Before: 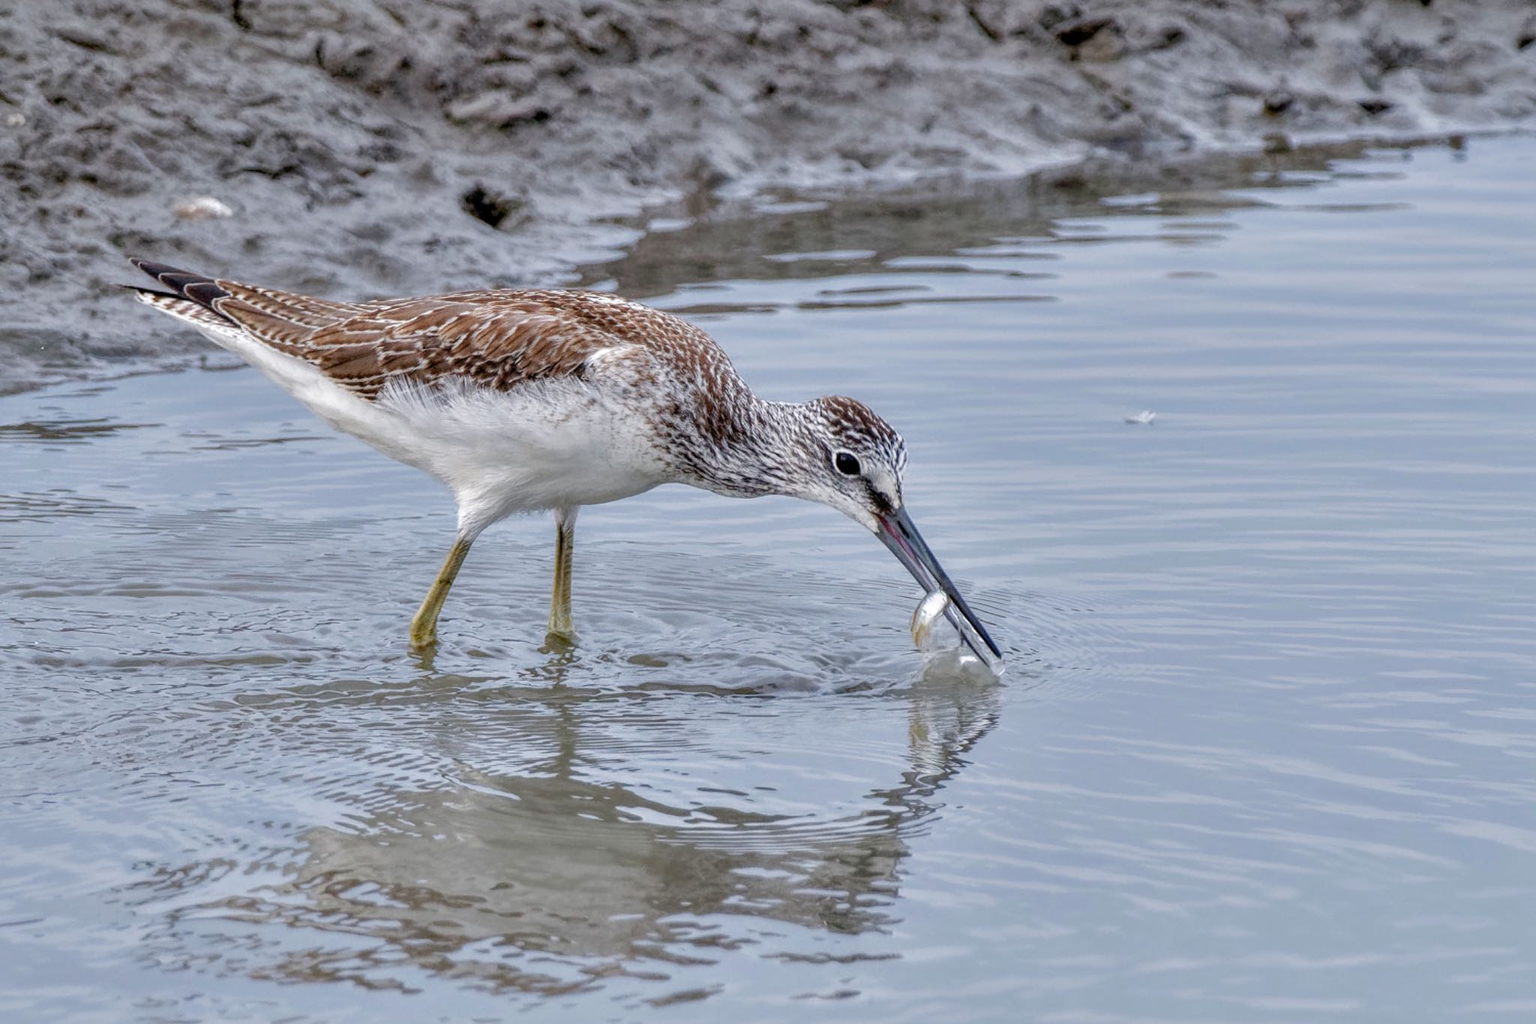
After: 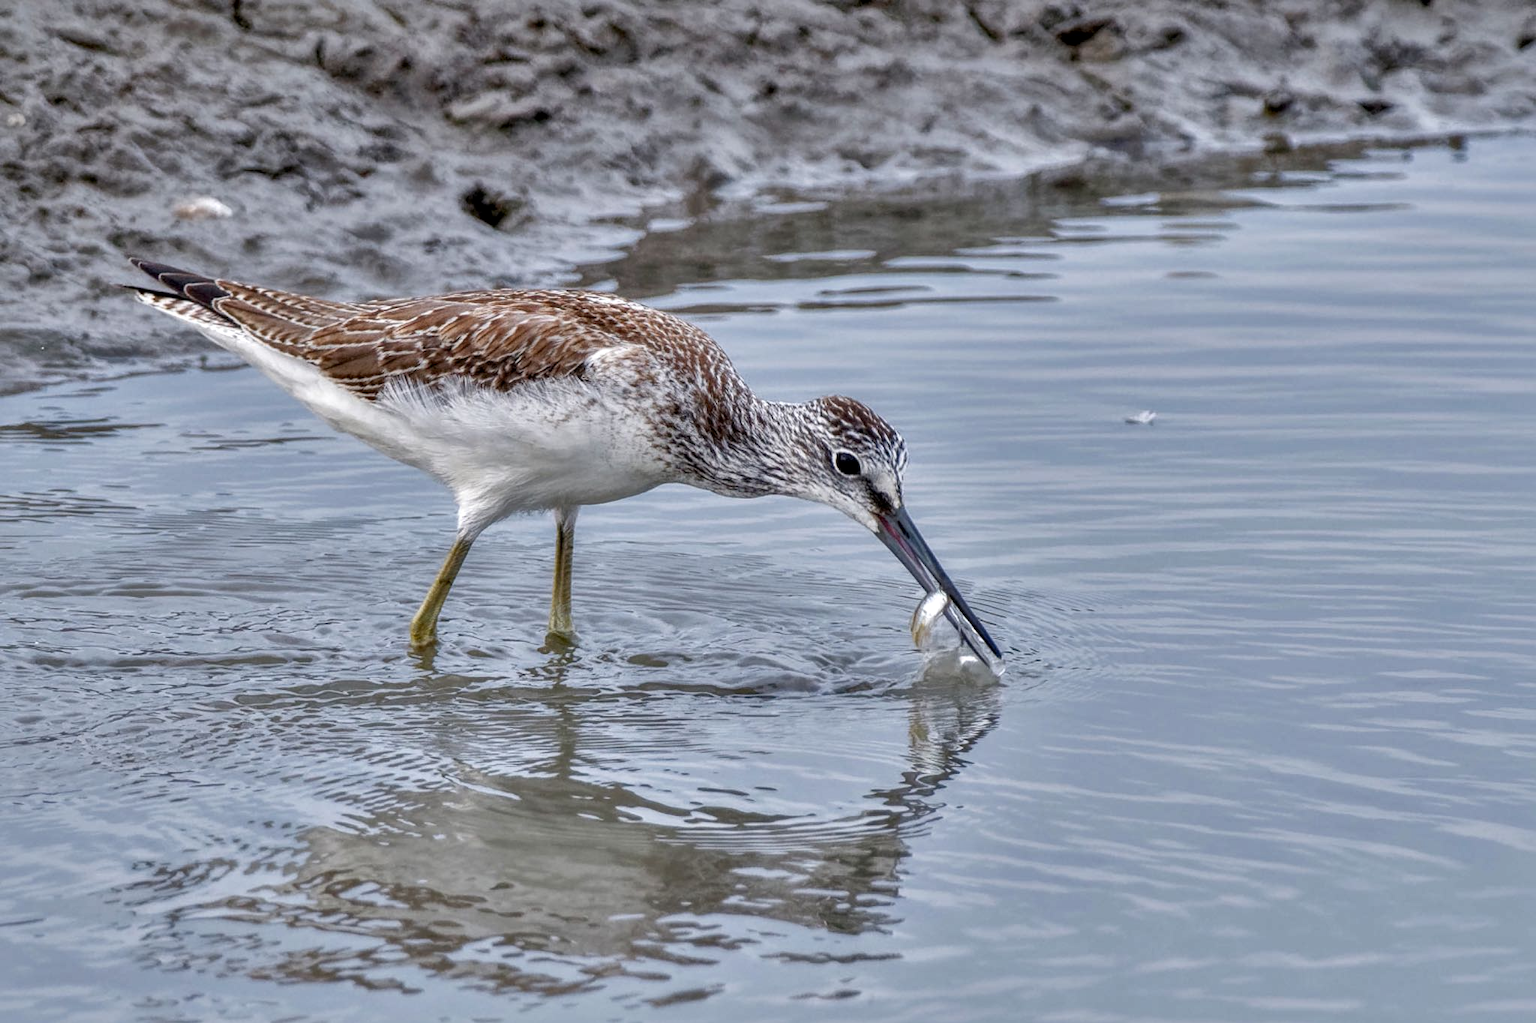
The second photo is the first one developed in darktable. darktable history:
shadows and highlights: low approximation 0.01, soften with gaussian
local contrast: mode bilateral grid, contrast 20, coarseness 50, detail 132%, midtone range 0.2
